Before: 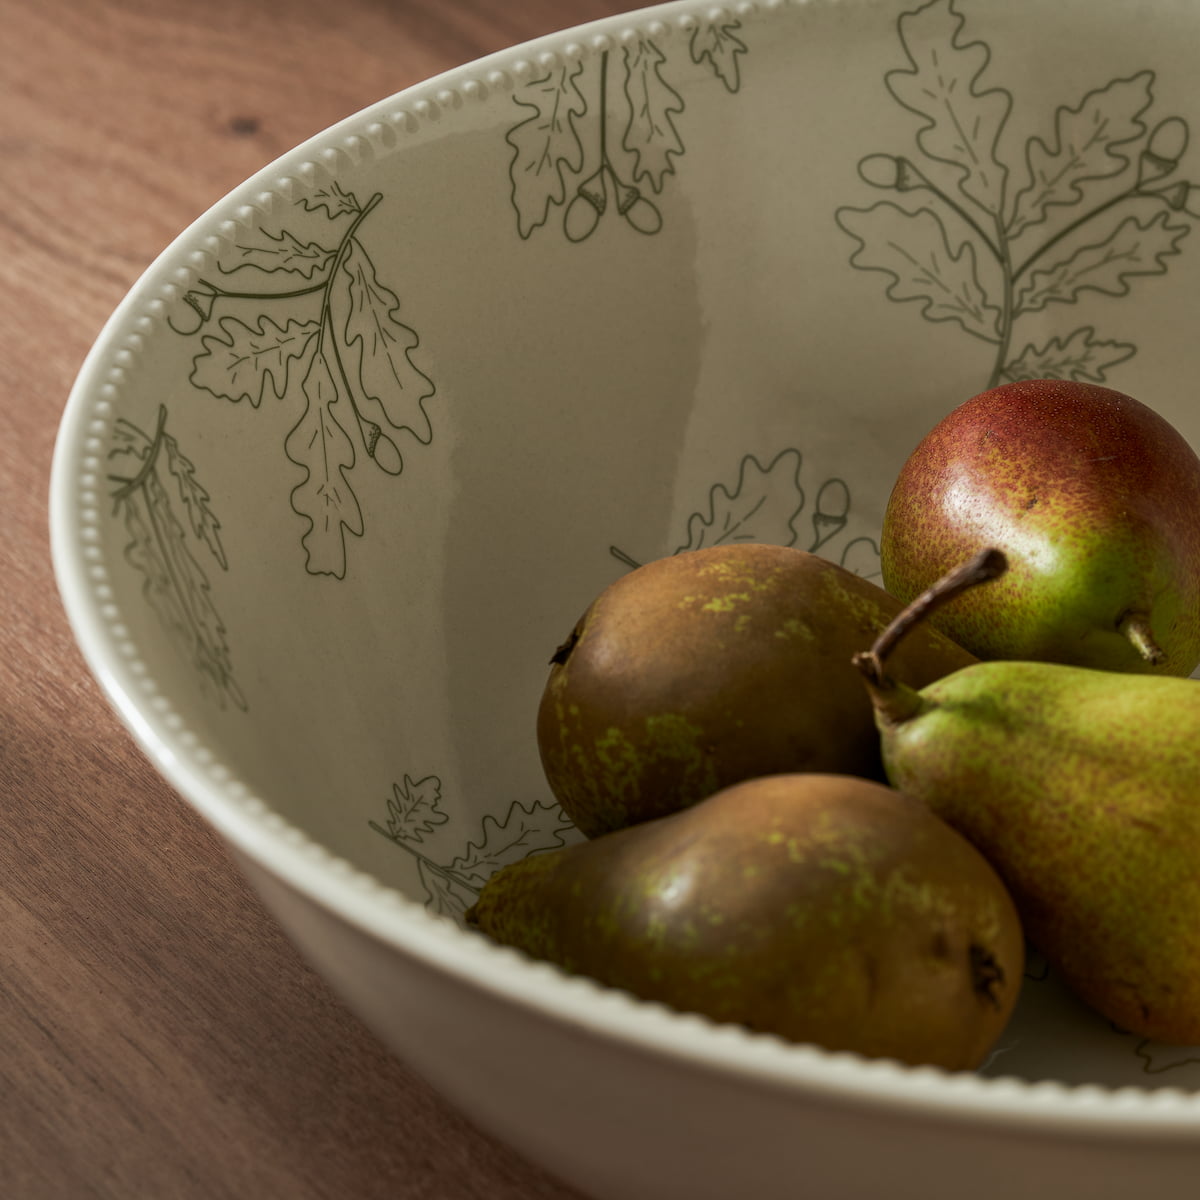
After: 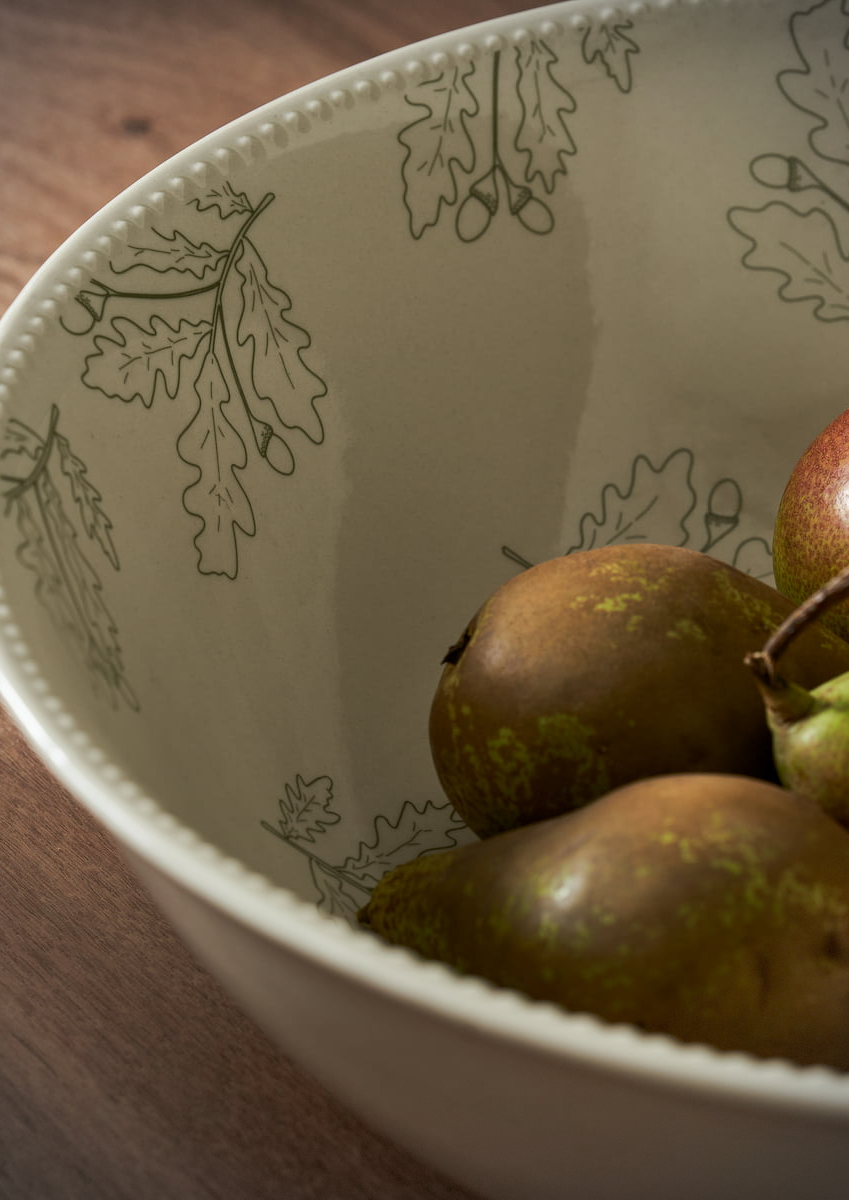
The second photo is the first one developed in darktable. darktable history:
crop and rotate: left 9.061%, right 20.142%
vignetting: dithering 8-bit output, unbound false
